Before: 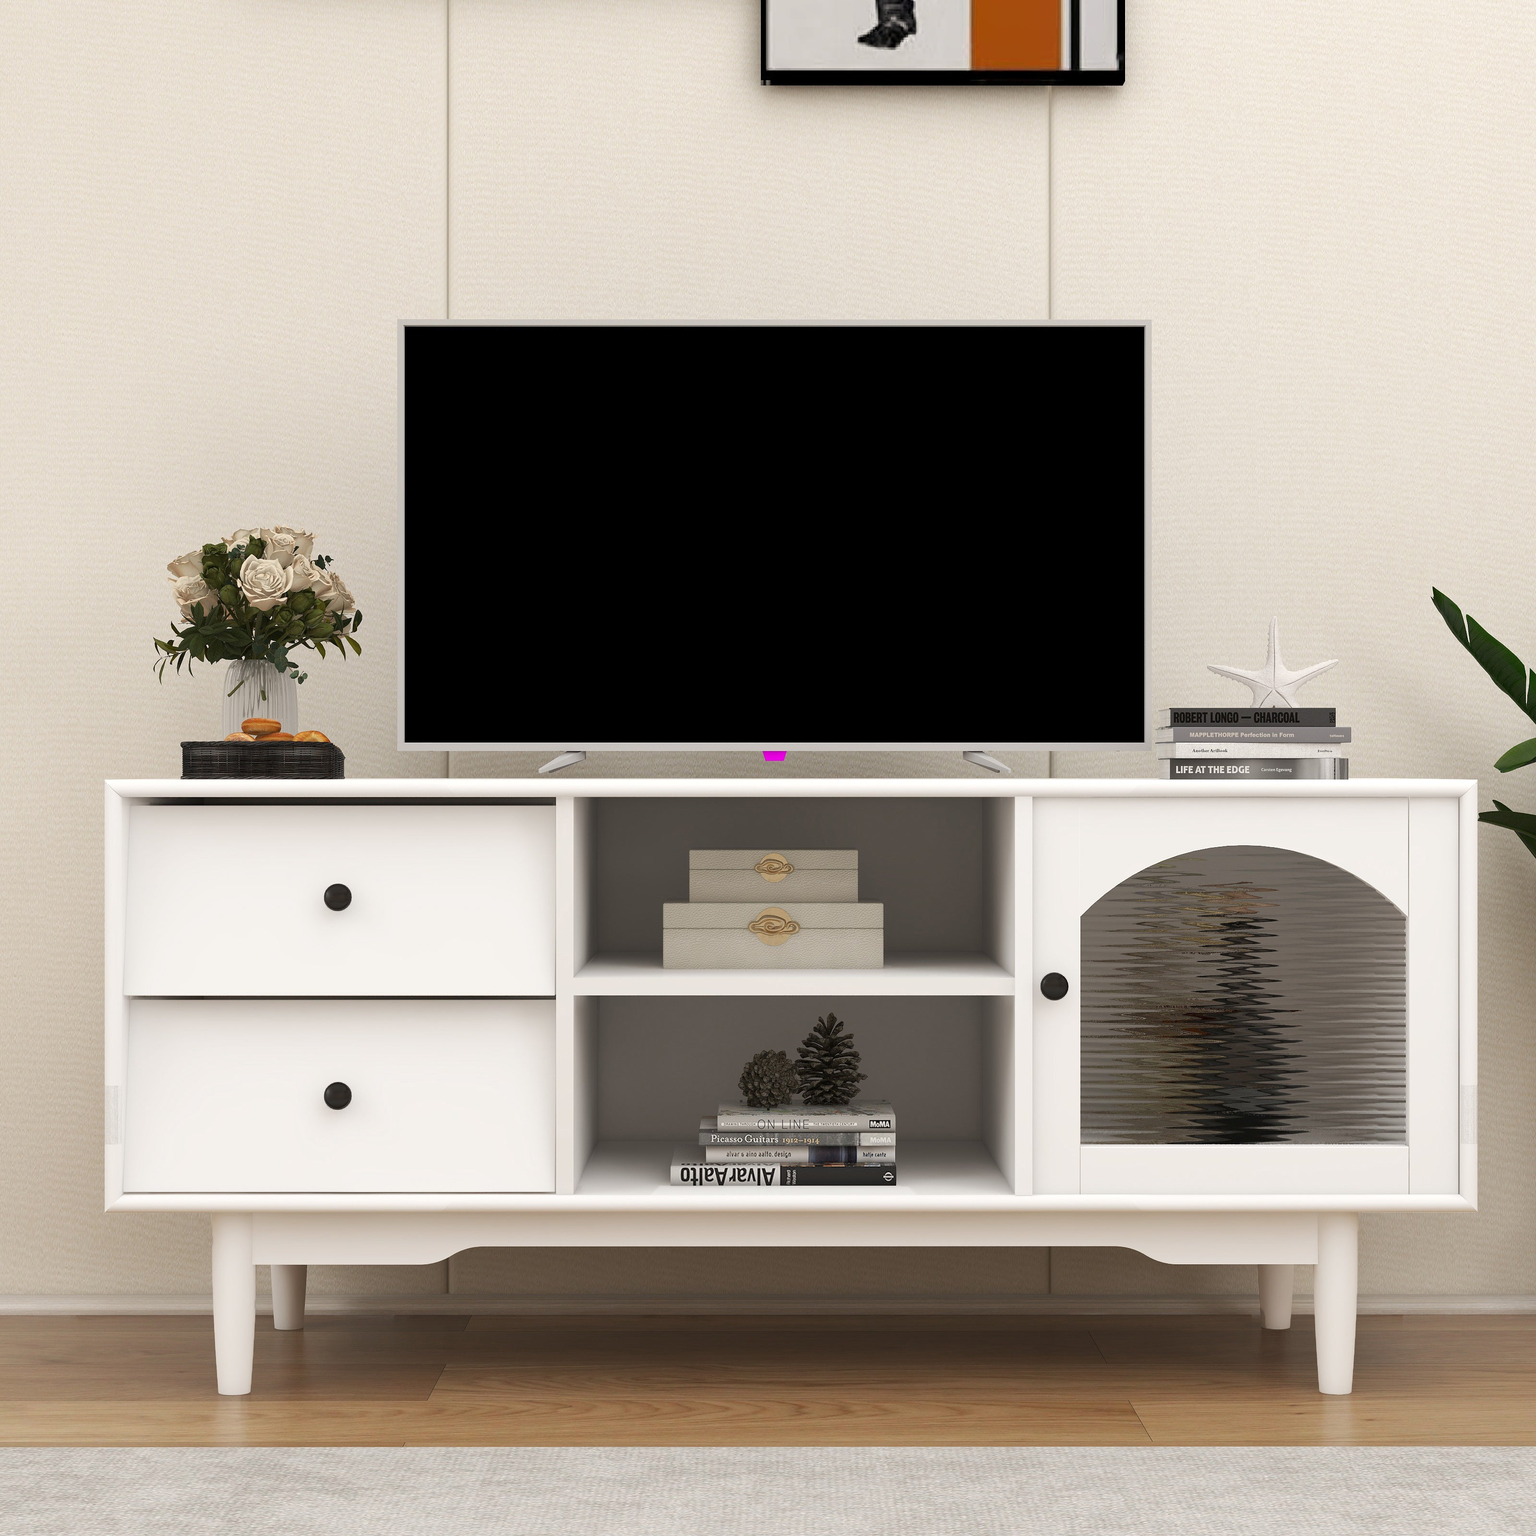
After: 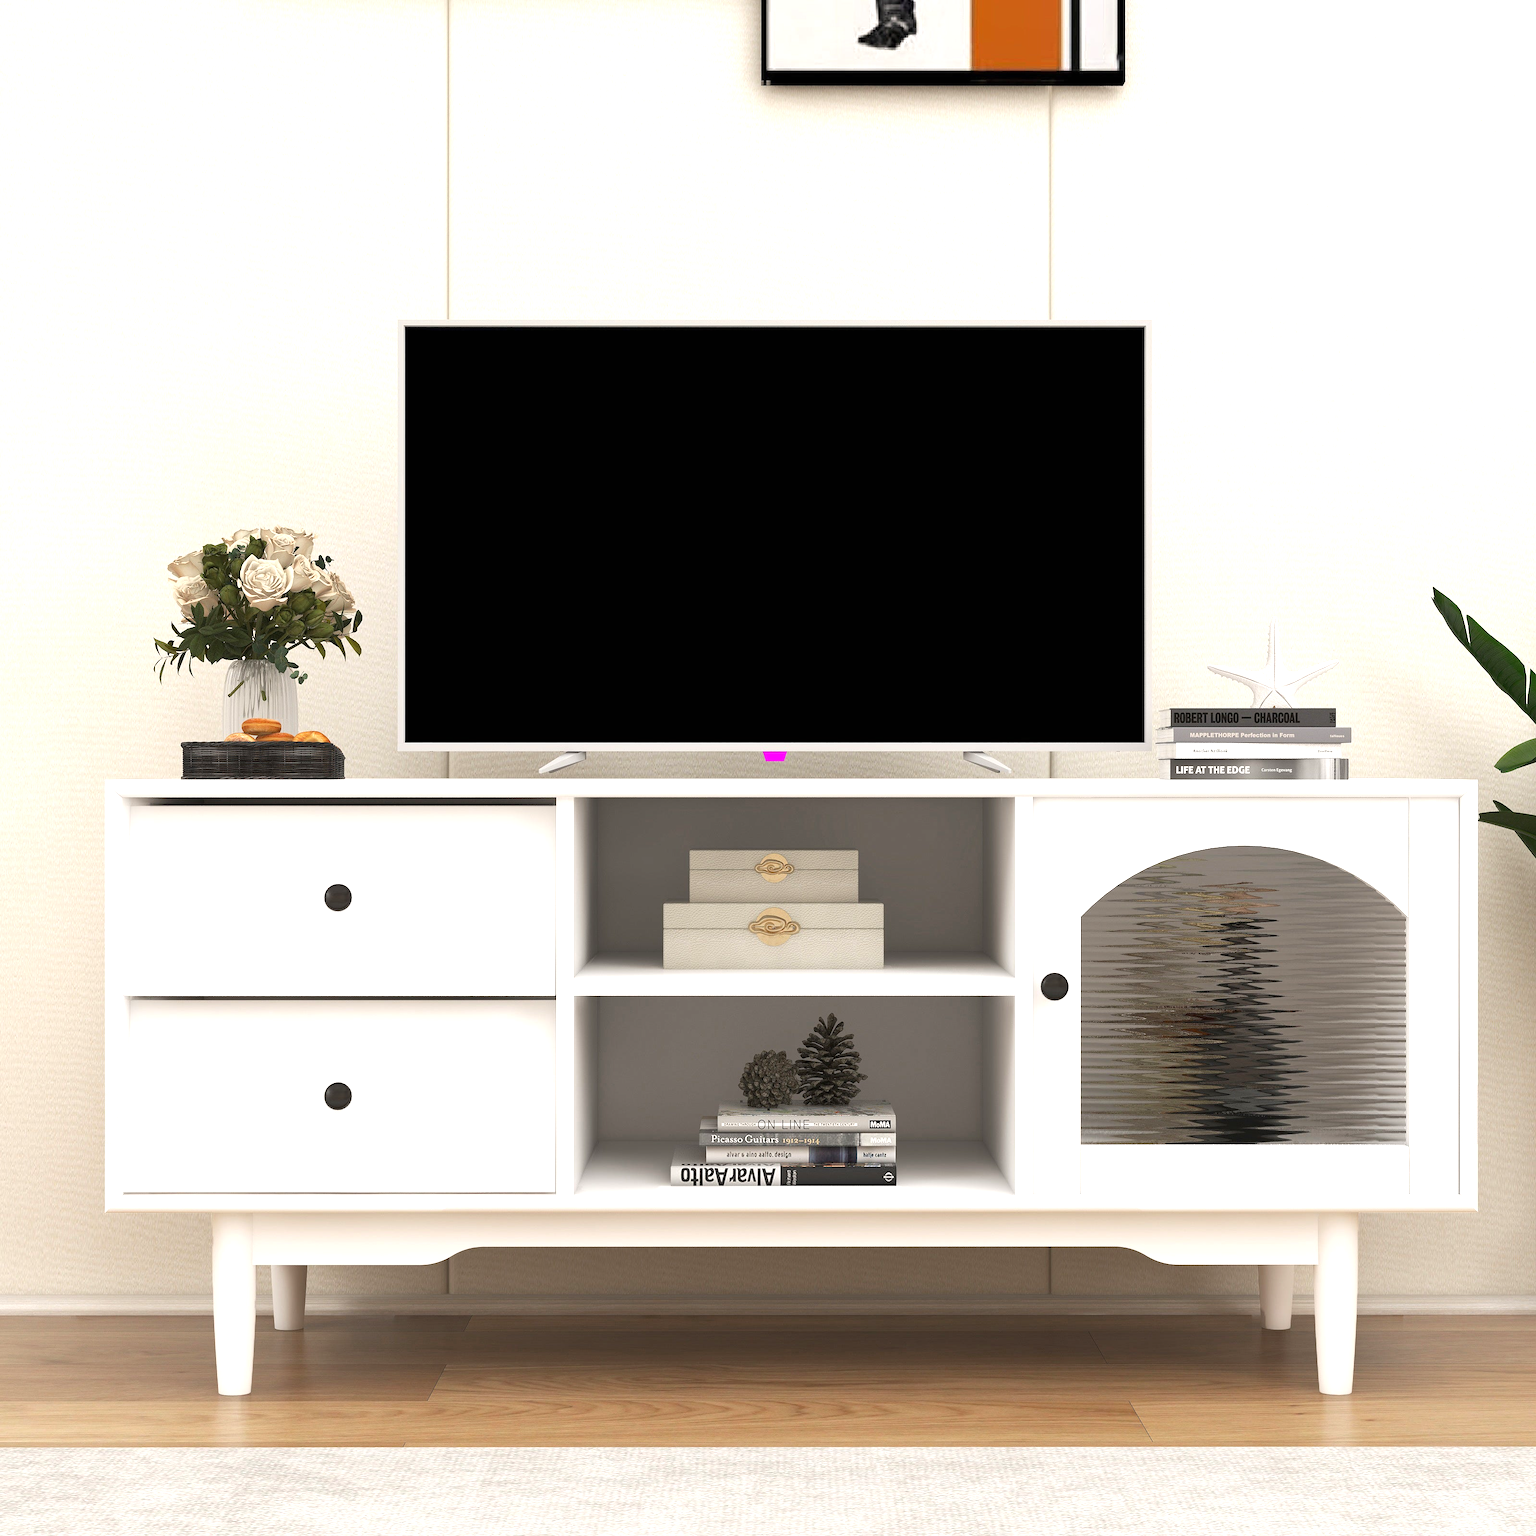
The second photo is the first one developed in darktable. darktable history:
exposure: black level correction 0, exposure 0.696 EV, compensate highlight preservation false
